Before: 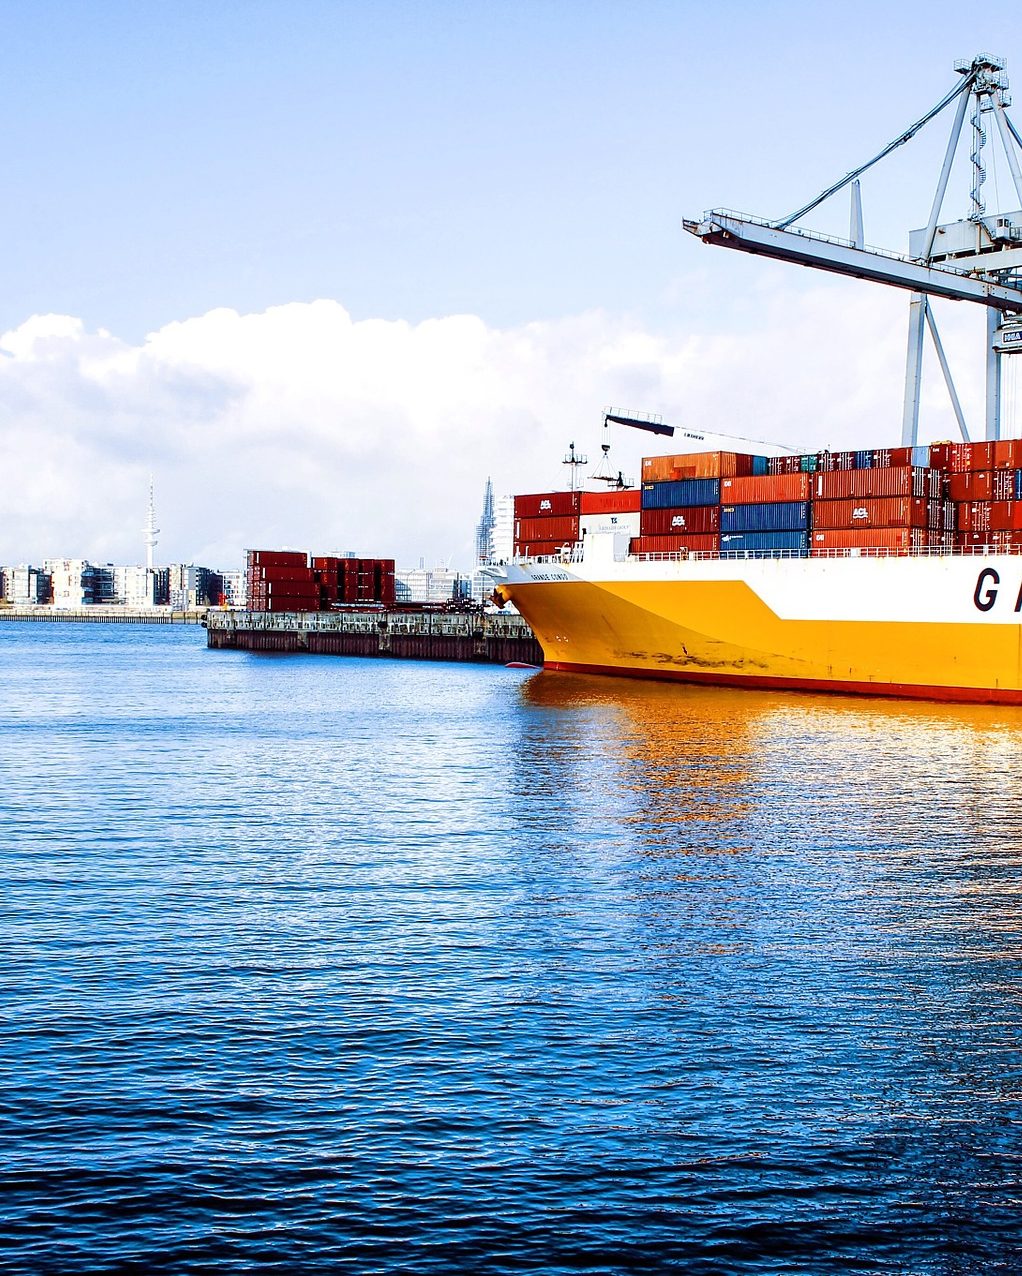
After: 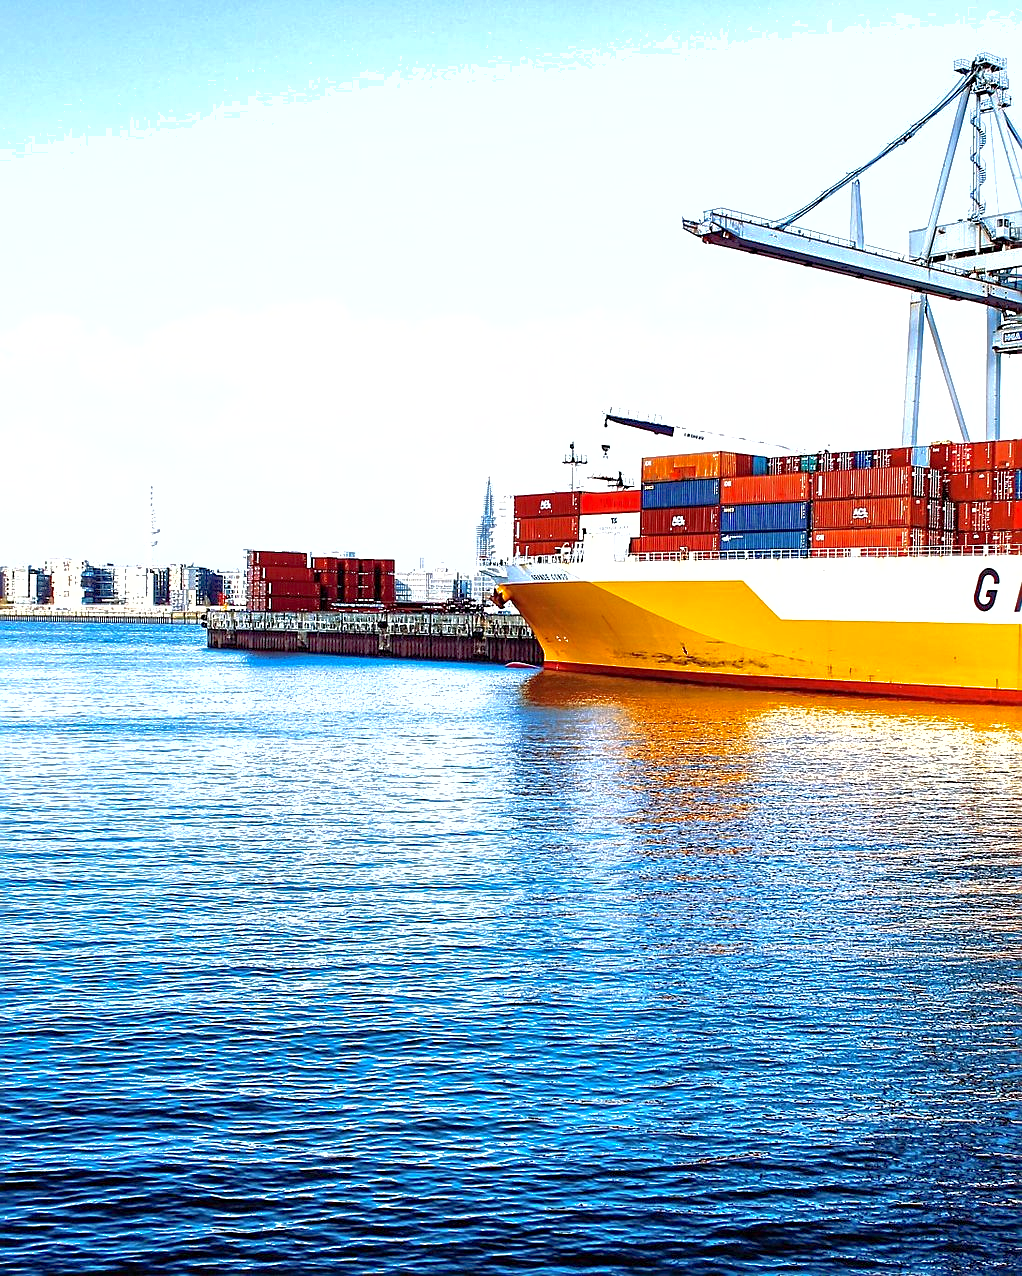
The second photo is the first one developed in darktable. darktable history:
sharpen: on, module defaults
exposure: exposure 0.6 EV, compensate highlight preservation false
shadows and highlights: on, module defaults
